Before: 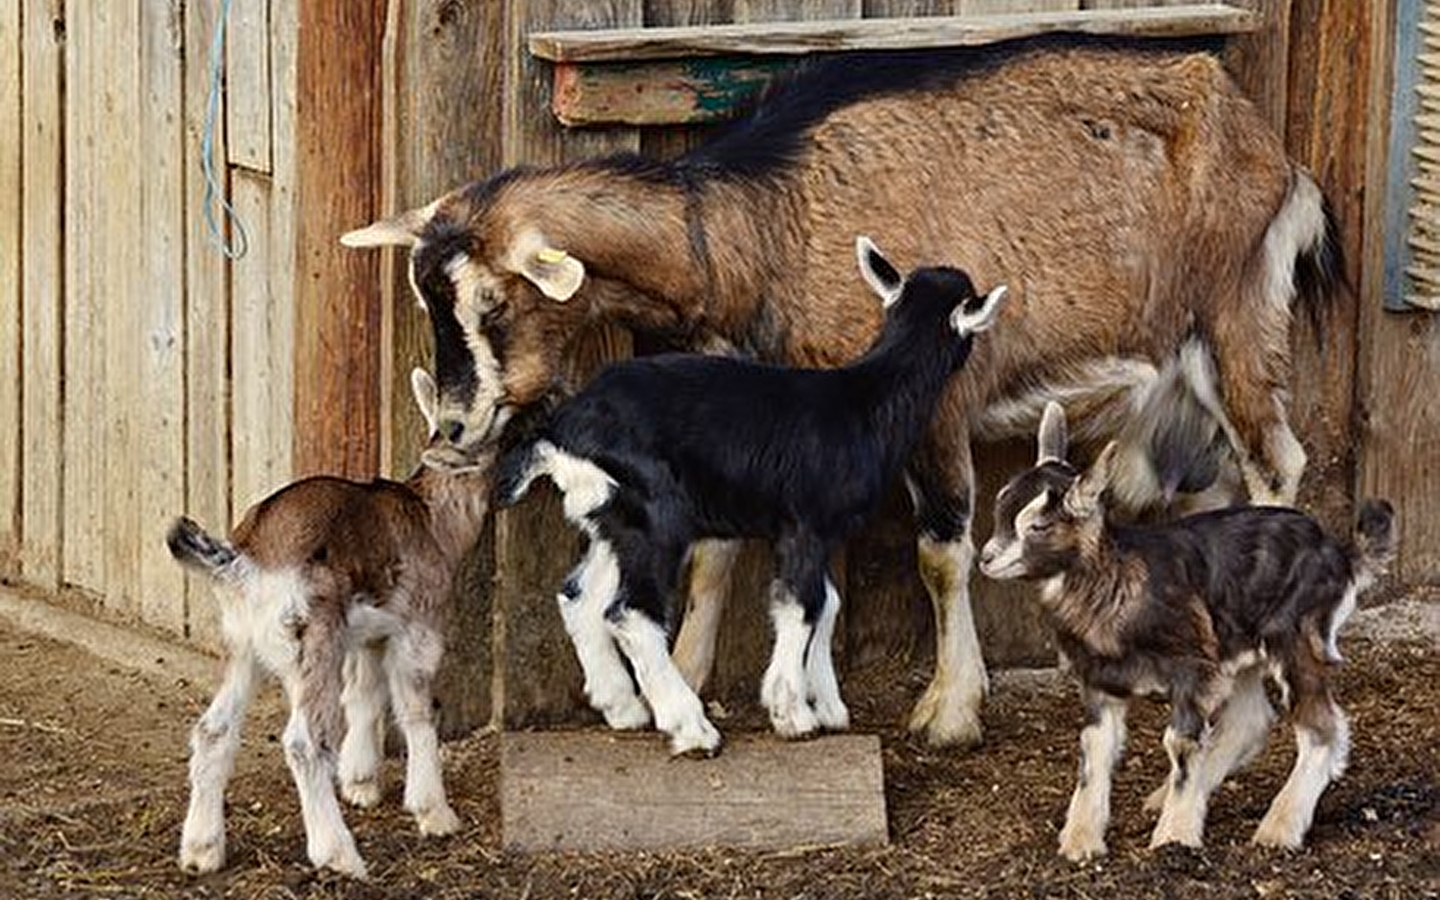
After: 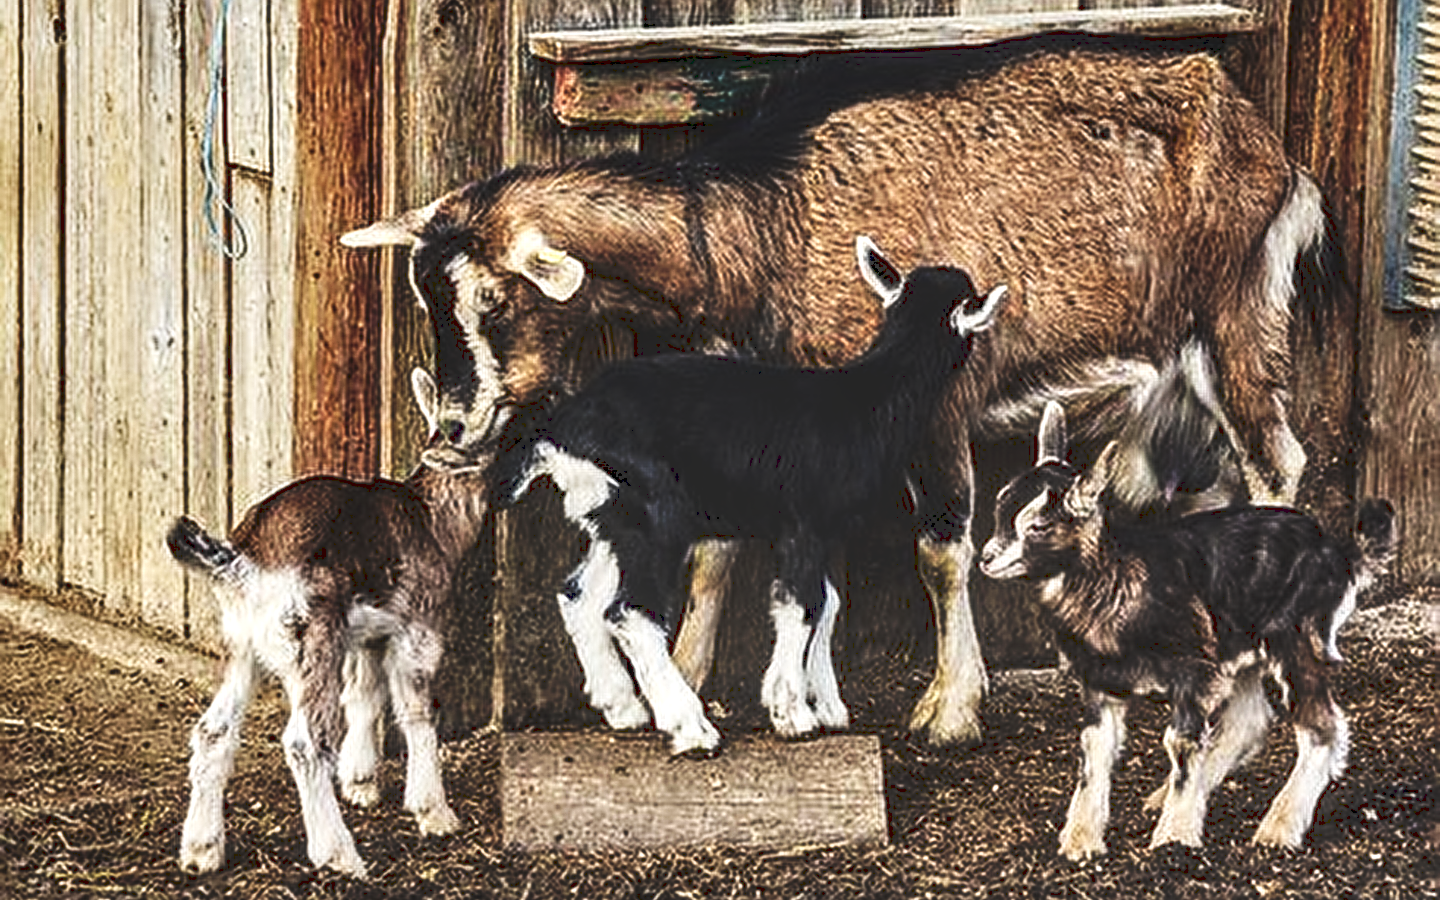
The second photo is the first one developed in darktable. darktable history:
sharpen: on, module defaults
local contrast: detail 160%
shadows and highlights: radius 125.46, shadows 30.51, highlights -30.51, low approximation 0.01, soften with gaussian
tone curve: curves: ch0 [(0, 0) (0.003, 0.183) (0.011, 0.183) (0.025, 0.184) (0.044, 0.188) (0.069, 0.197) (0.1, 0.204) (0.136, 0.212) (0.177, 0.226) (0.224, 0.24) (0.277, 0.273) (0.335, 0.322) (0.399, 0.388) (0.468, 0.468) (0.543, 0.579) (0.623, 0.686) (0.709, 0.792) (0.801, 0.877) (0.898, 0.939) (1, 1)], preserve colors none
exposure: exposure -0.157 EV, compensate highlight preservation false
contrast brightness saturation: saturation -0.05
